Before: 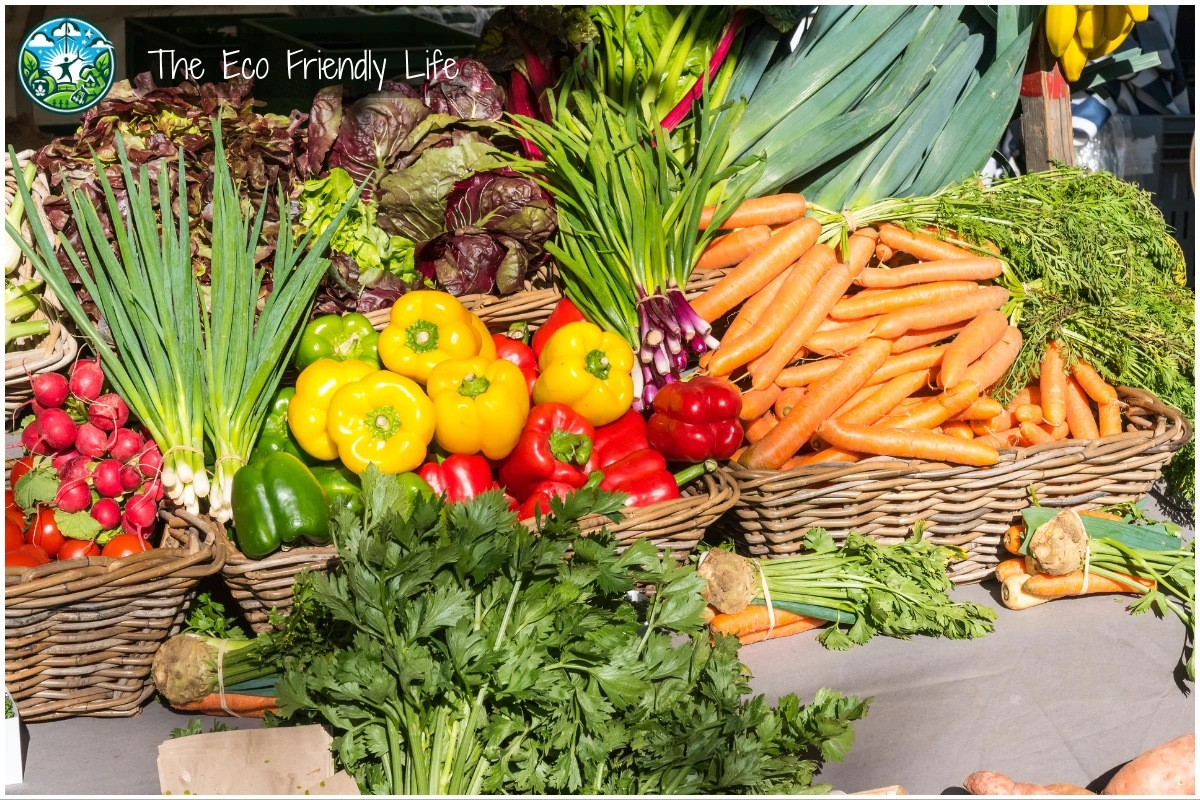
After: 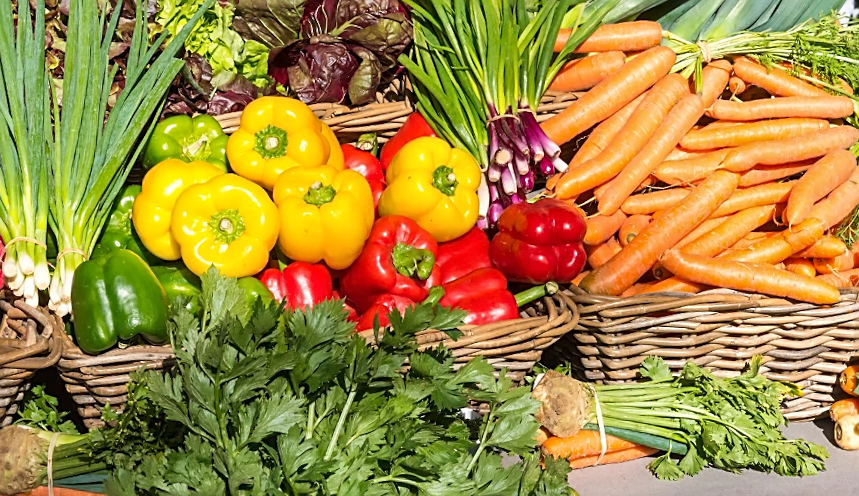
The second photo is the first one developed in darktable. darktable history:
crop and rotate: angle -3.37°, left 9.79%, top 20.73%, right 12.42%, bottom 11.82%
shadows and highlights: shadows 12, white point adjustment 1.2, soften with gaussian
tone equalizer: on, module defaults
sharpen: on, module defaults
